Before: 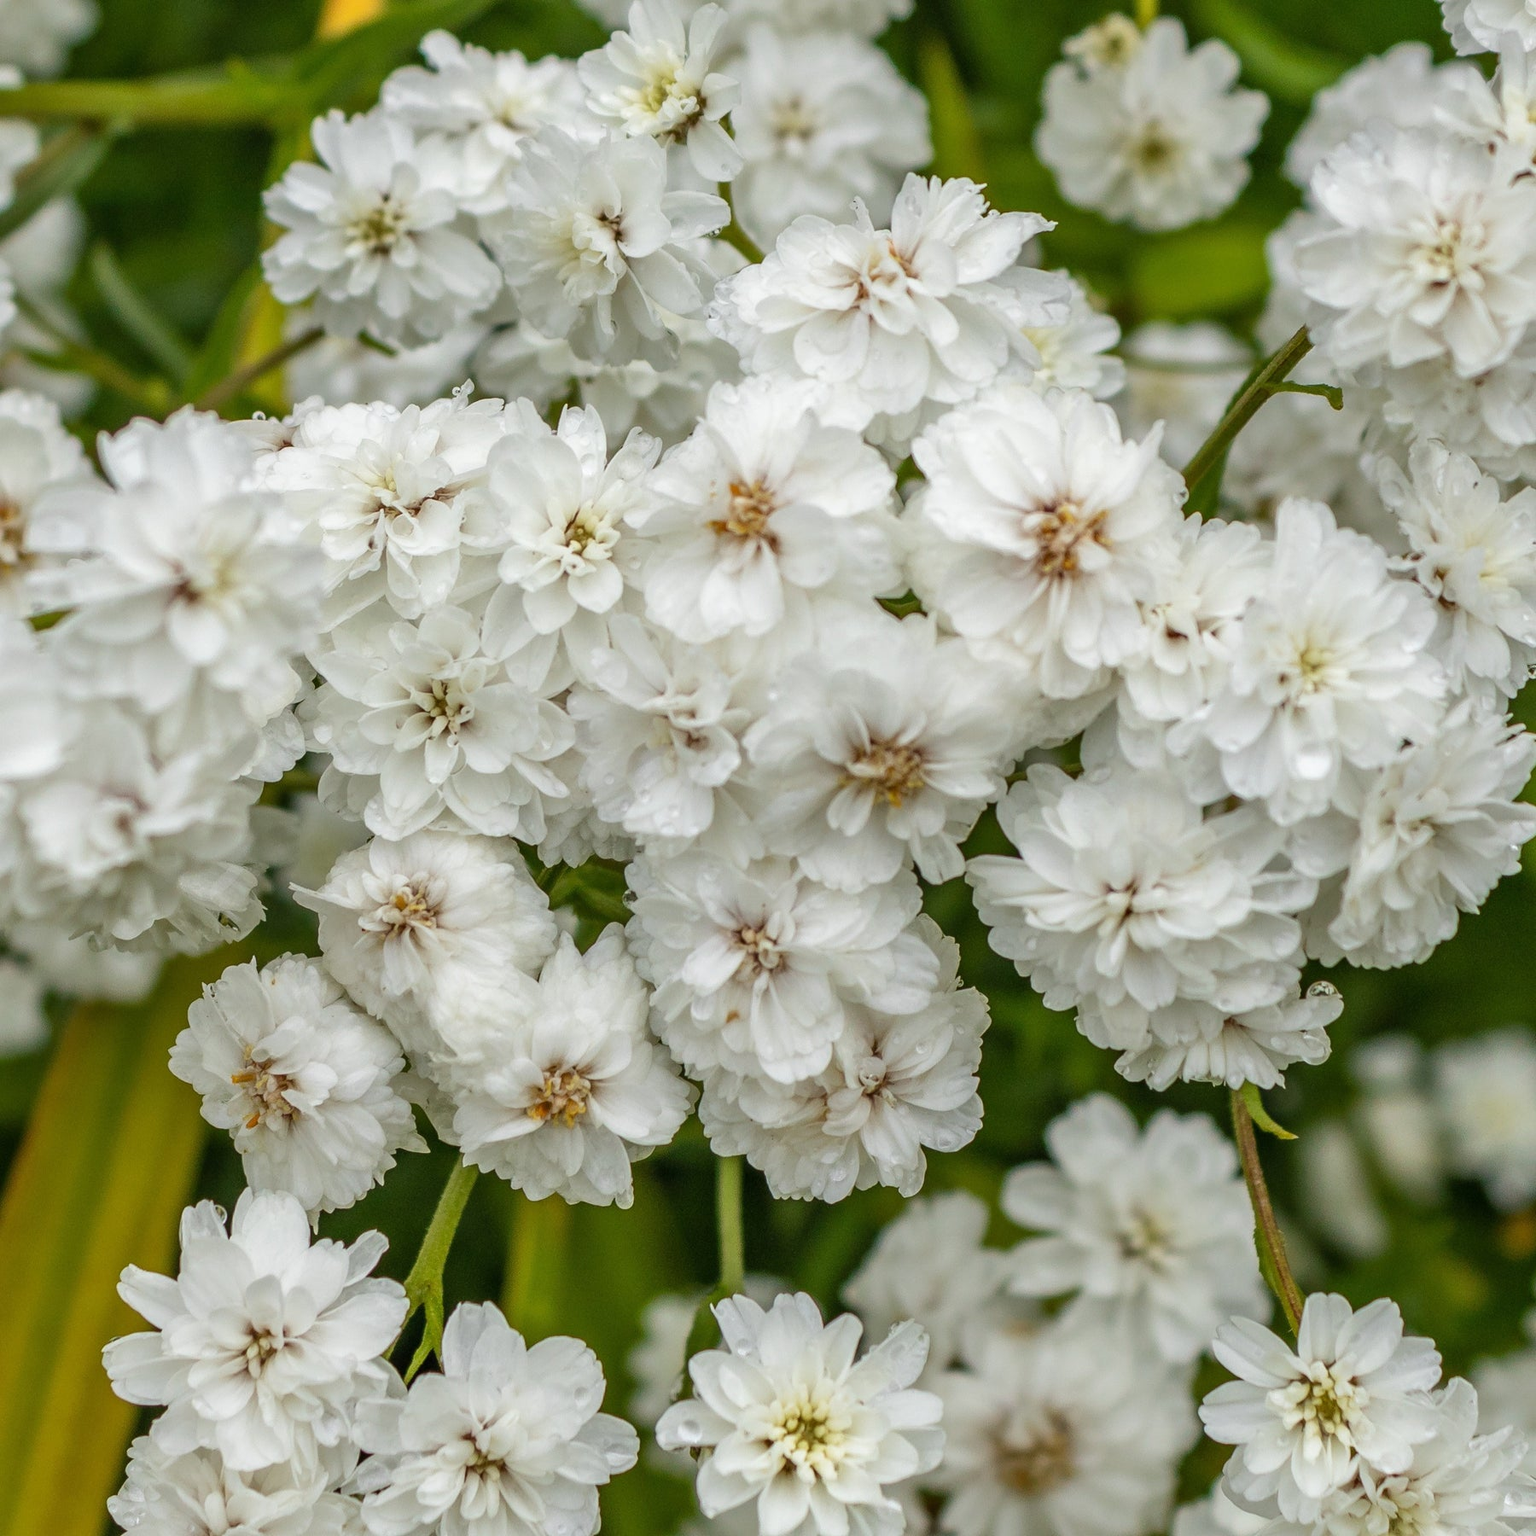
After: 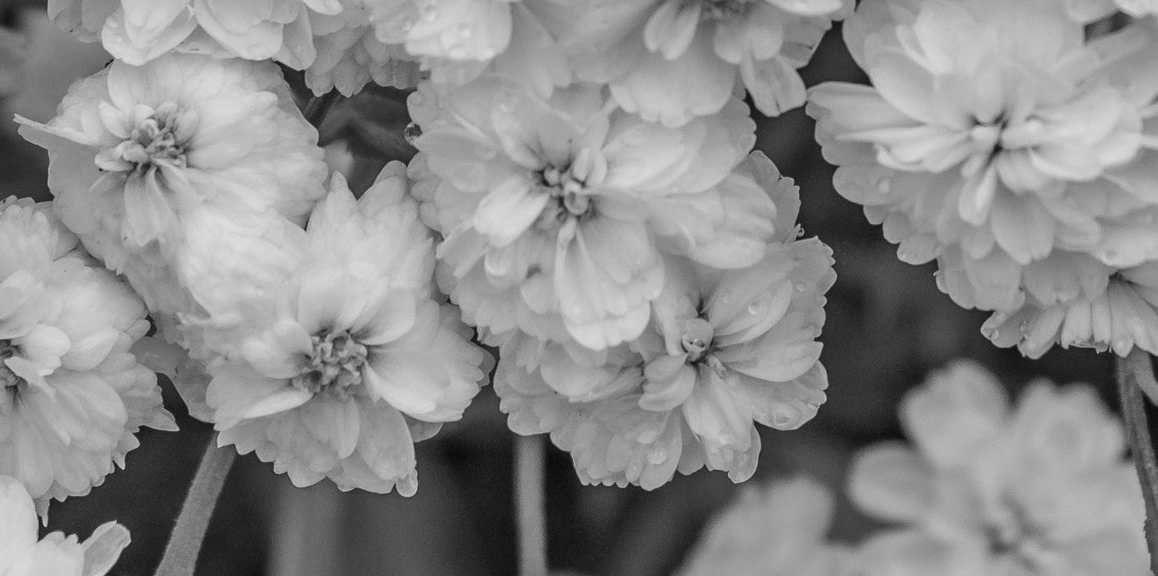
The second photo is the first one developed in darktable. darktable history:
monochrome: a -71.75, b 75.82
crop: left 18.091%, top 51.13%, right 17.525%, bottom 16.85%
